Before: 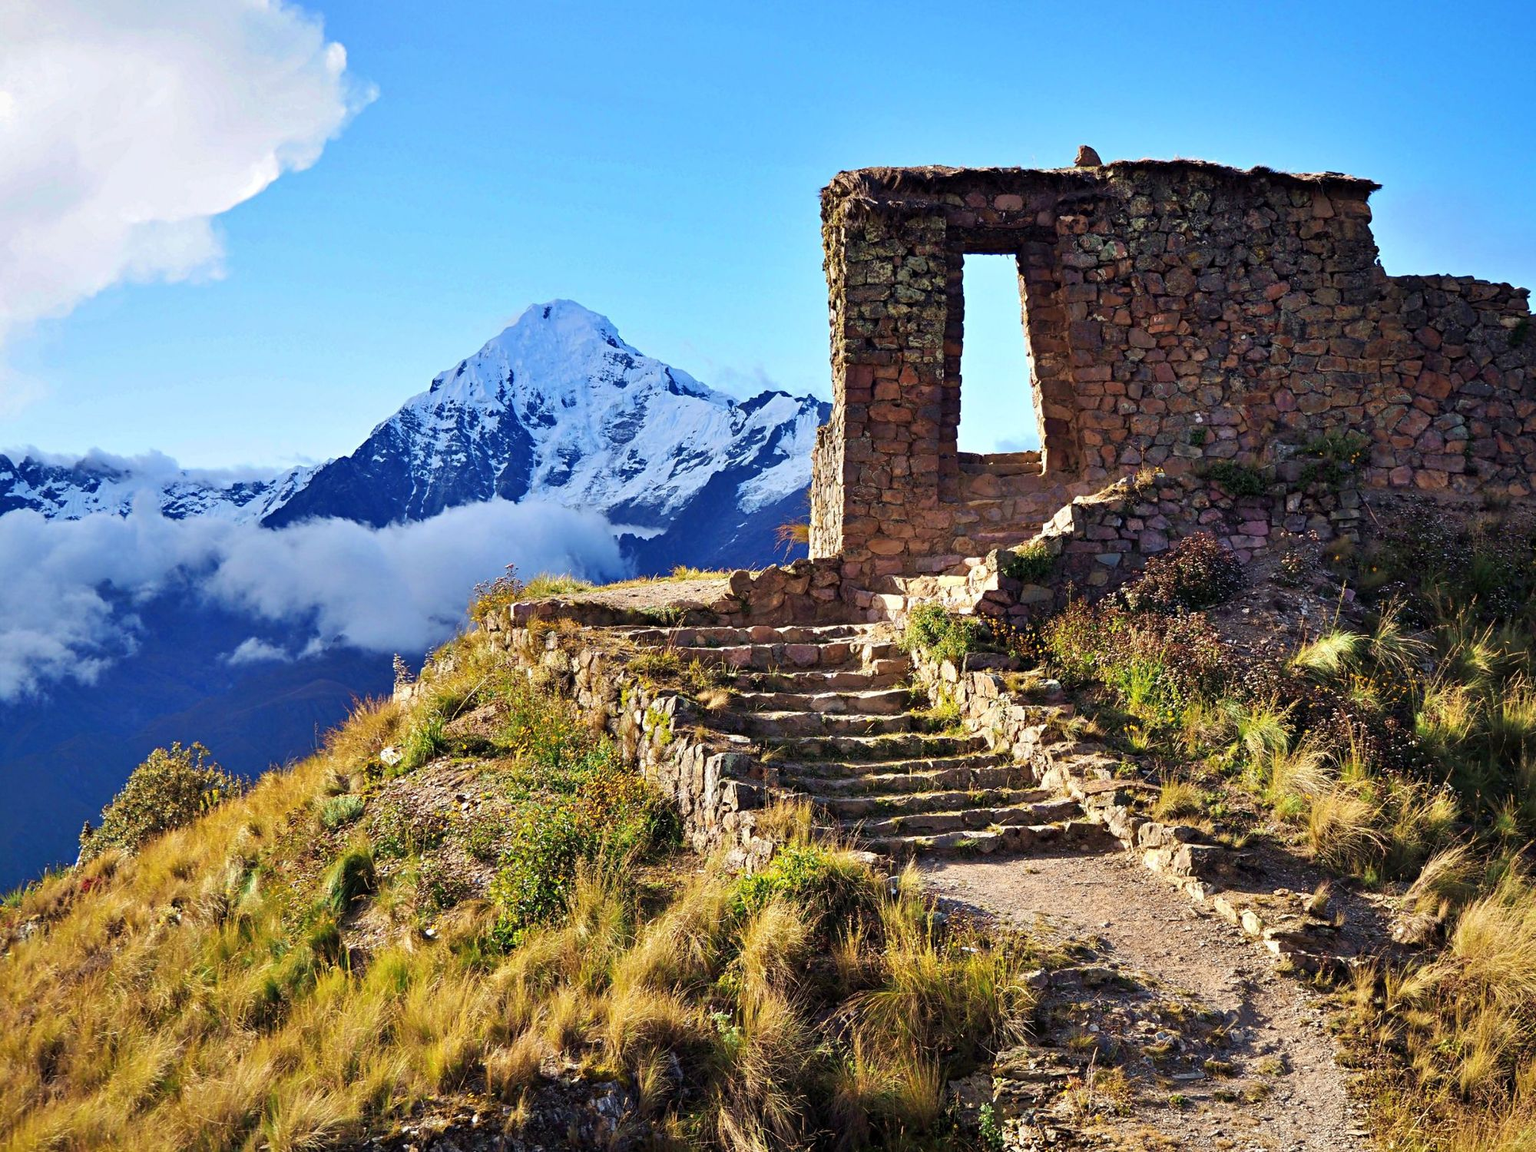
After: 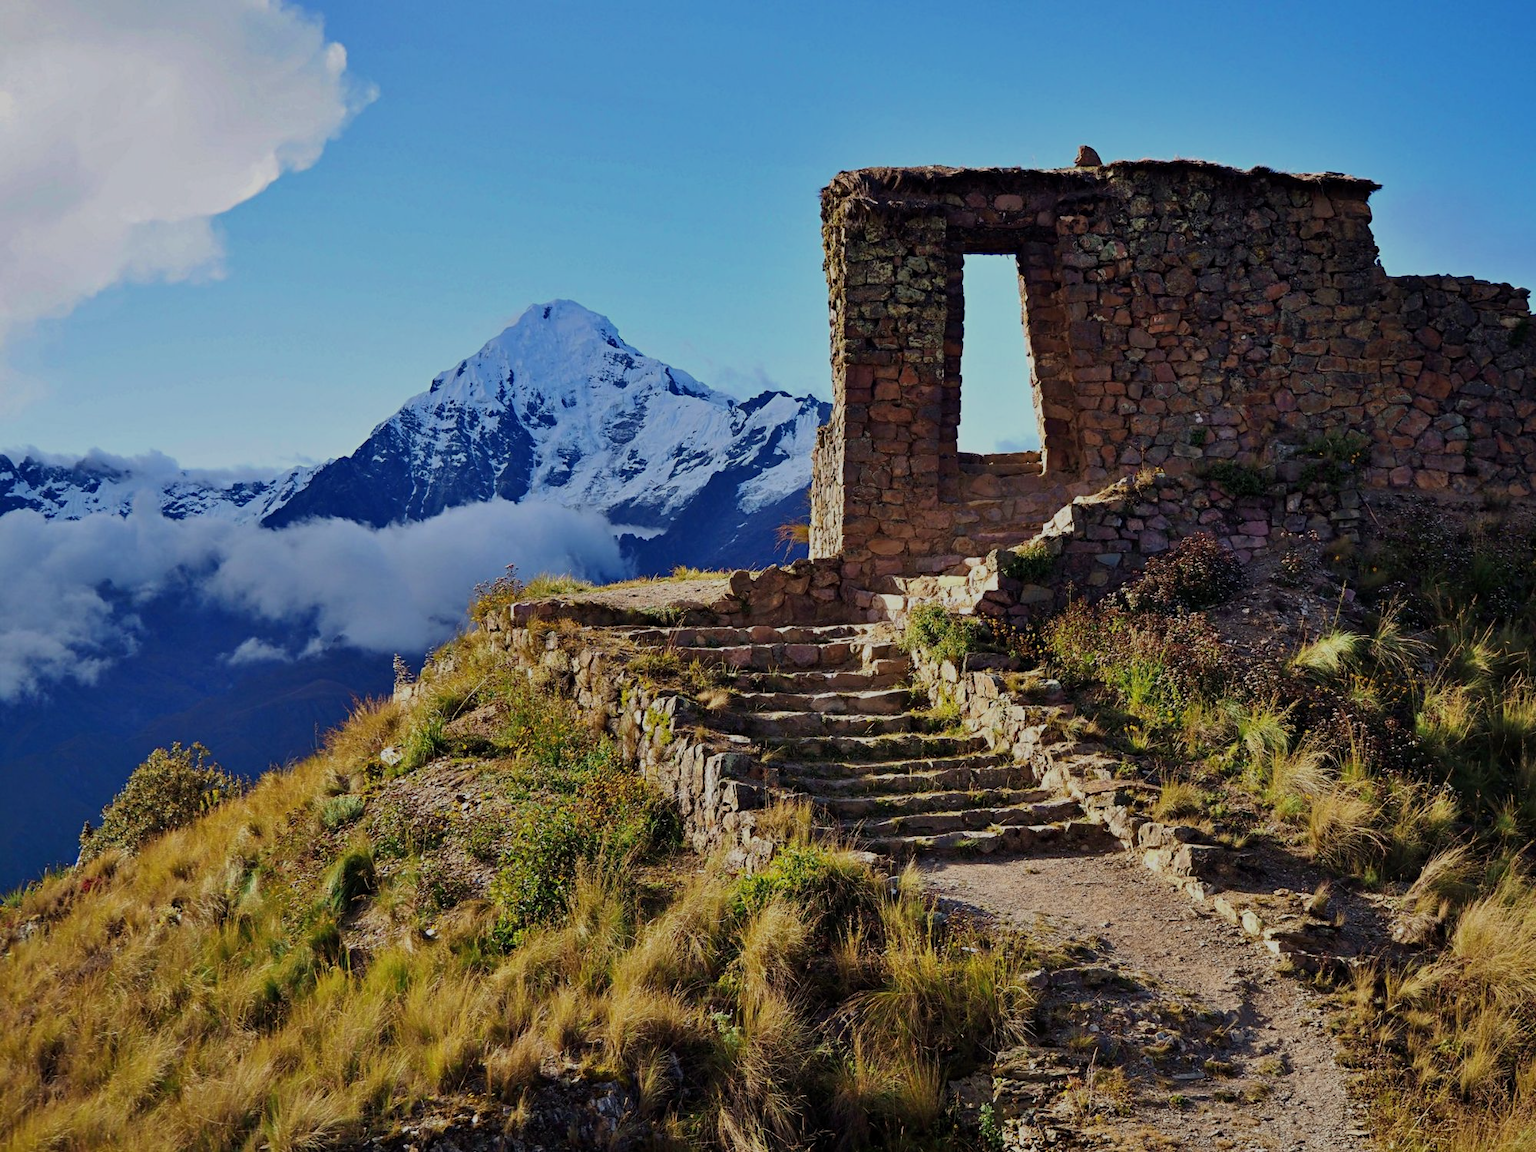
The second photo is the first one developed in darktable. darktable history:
exposure: black level correction 0, exposure -0.799 EV, compensate exposure bias true, compensate highlight preservation false
